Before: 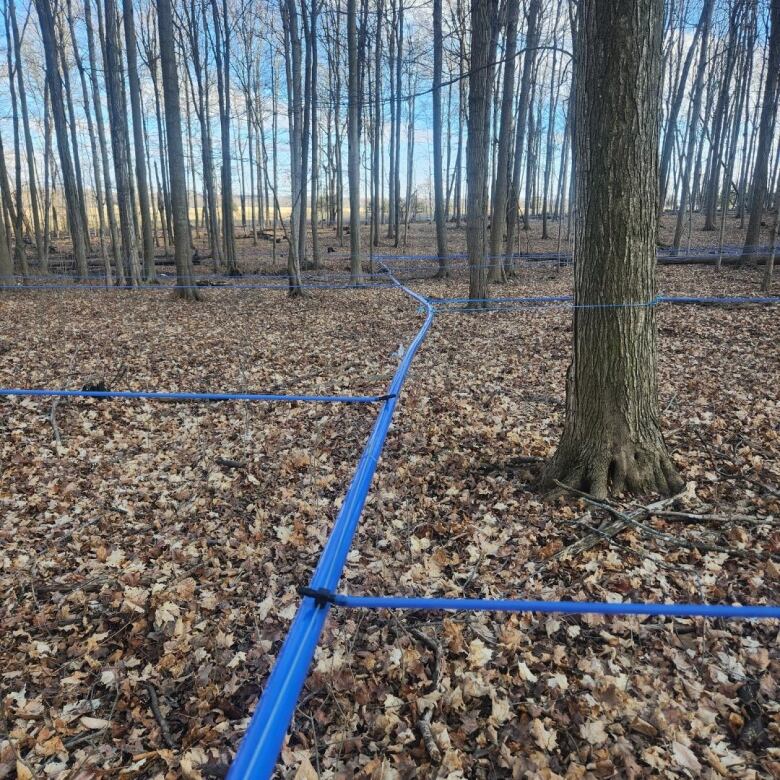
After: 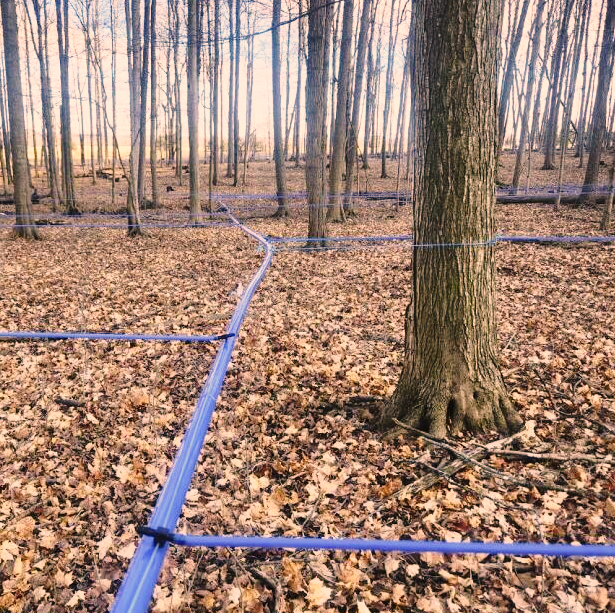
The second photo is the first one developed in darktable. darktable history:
color correction: highlights a* 17.88, highlights b* 18.79
crop and rotate: left 20.74%, top 7.912%, right 0.375%, bottom 13.378%
base curve: curves: ch0 [(0, 0) (0.028, 0.03) (0.121, 0.232) (0.46, 0.748) (0.859, 0.968) (1, 1)], preserve colors none
